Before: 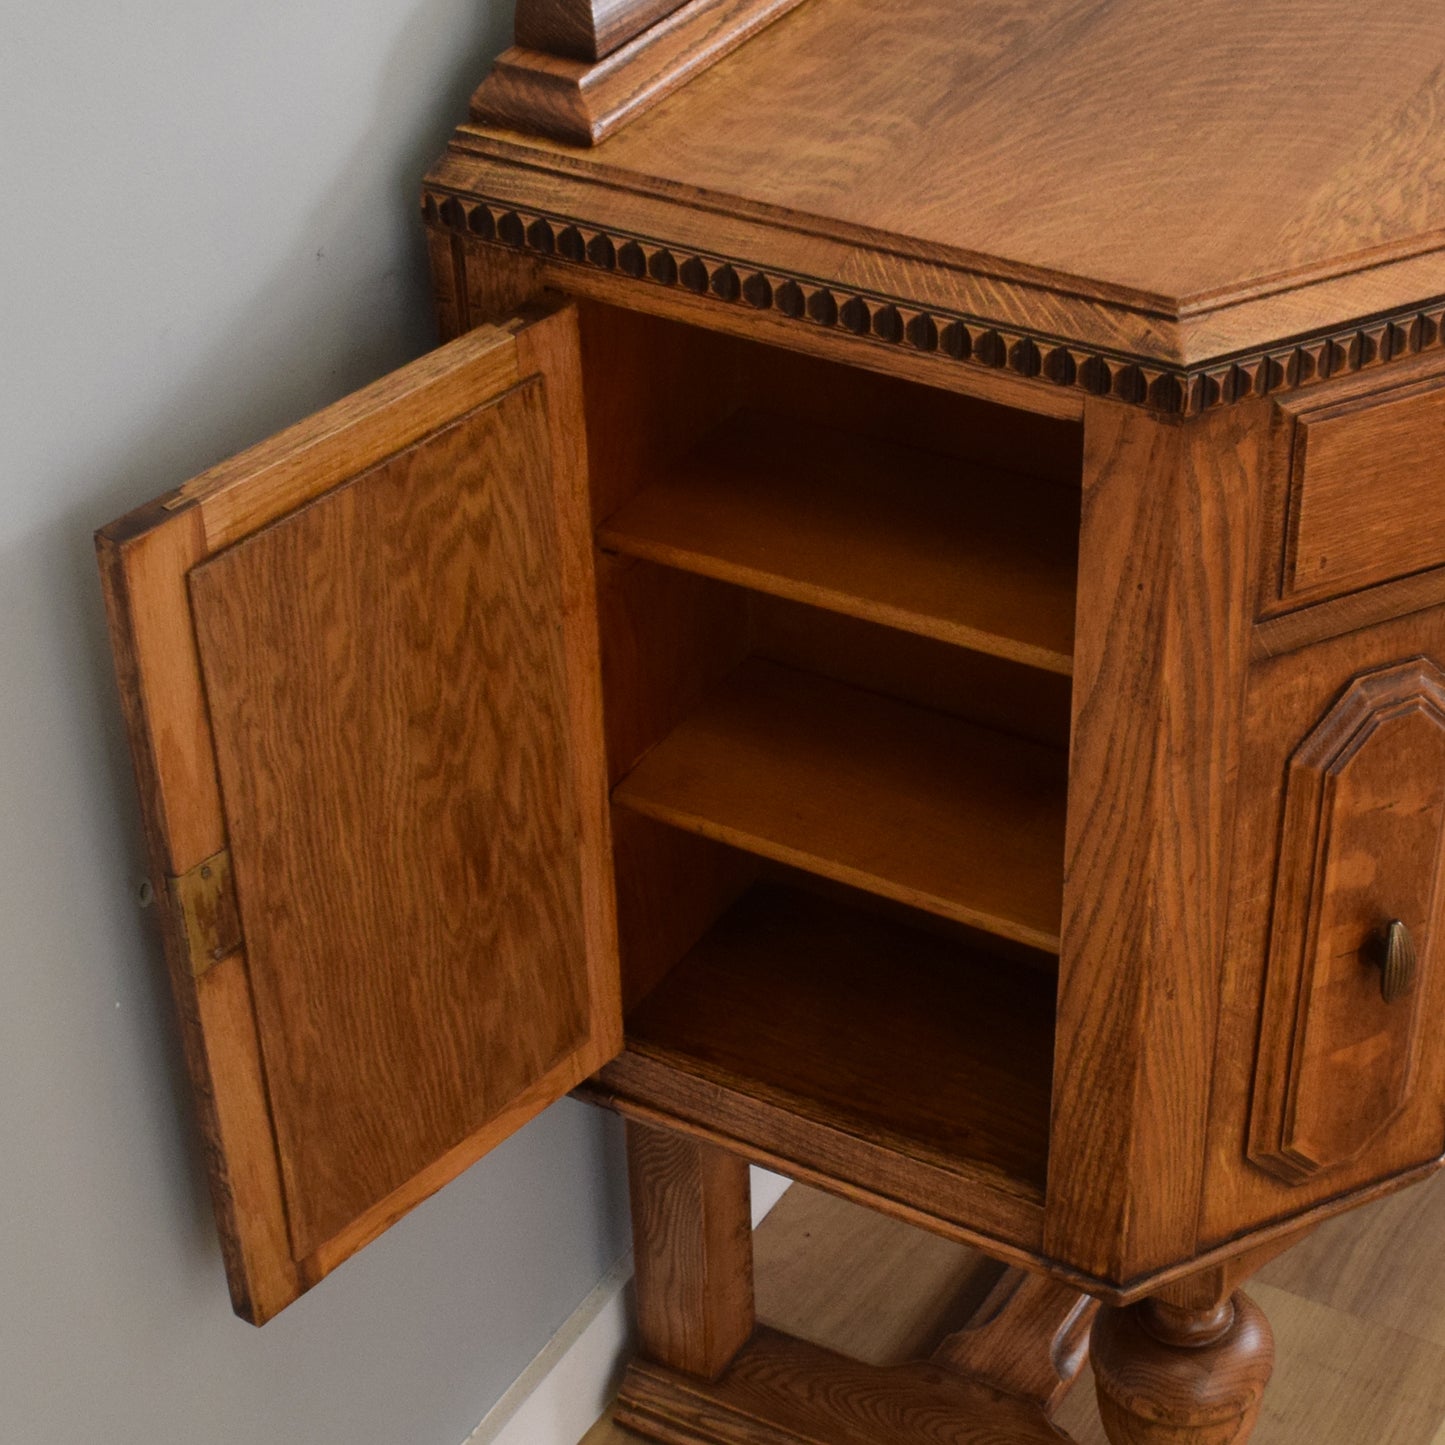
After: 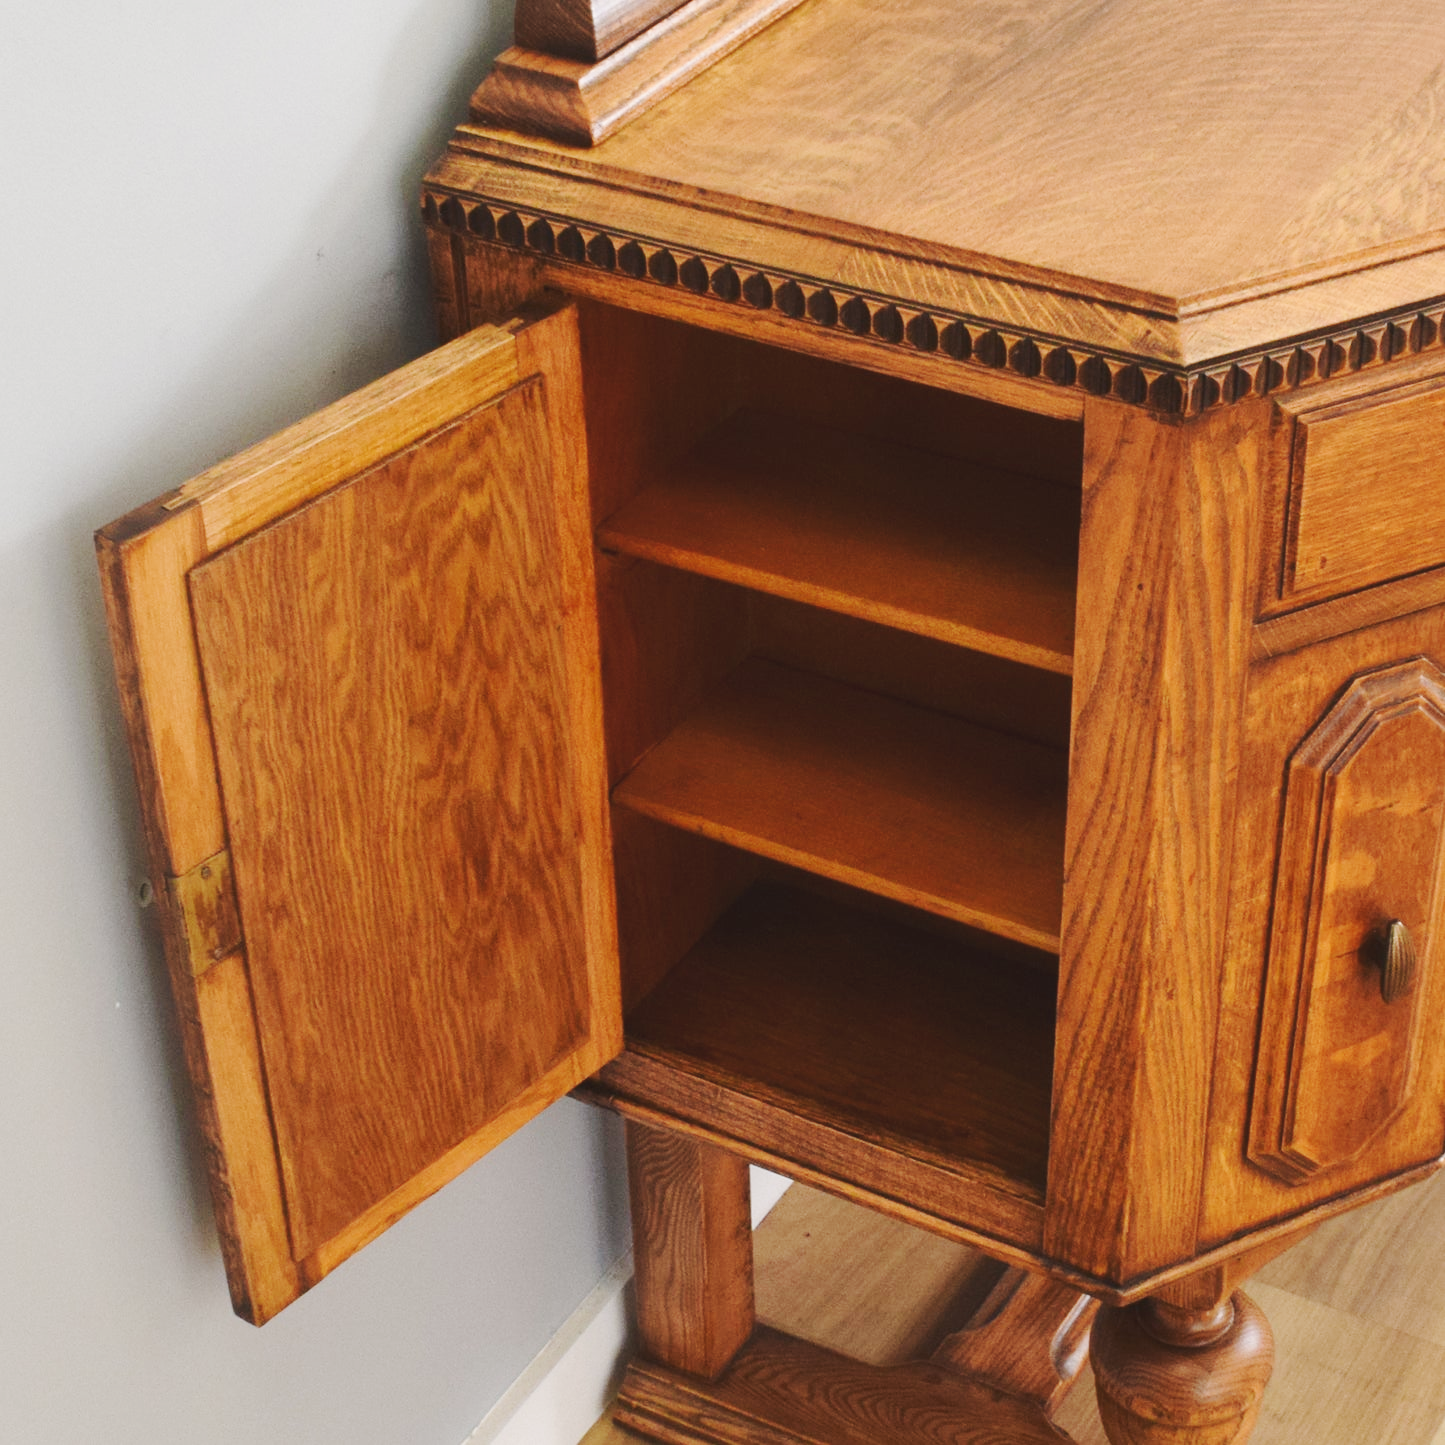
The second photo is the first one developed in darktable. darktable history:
base curve: curves: ch0 [(0, 0.007) (0.028, 0.063) (0.121, 0.311) (0.46, 0.743) (0.859, 0.957) (1, 1)], preserve colors none
